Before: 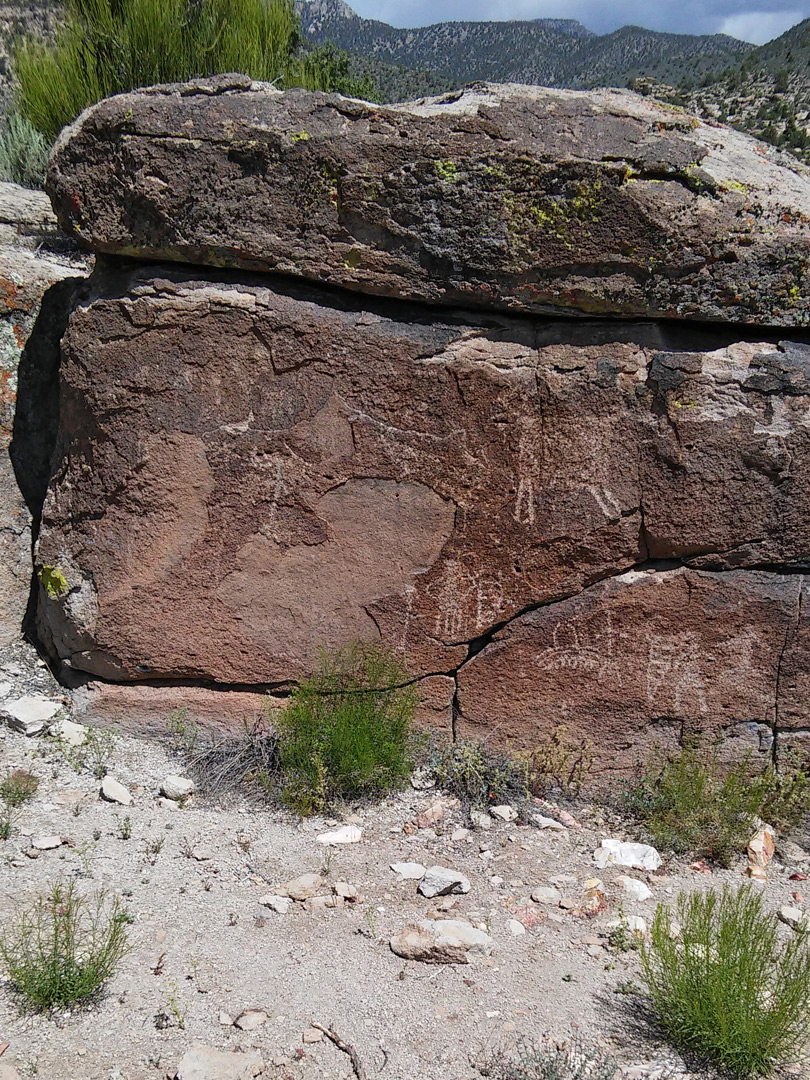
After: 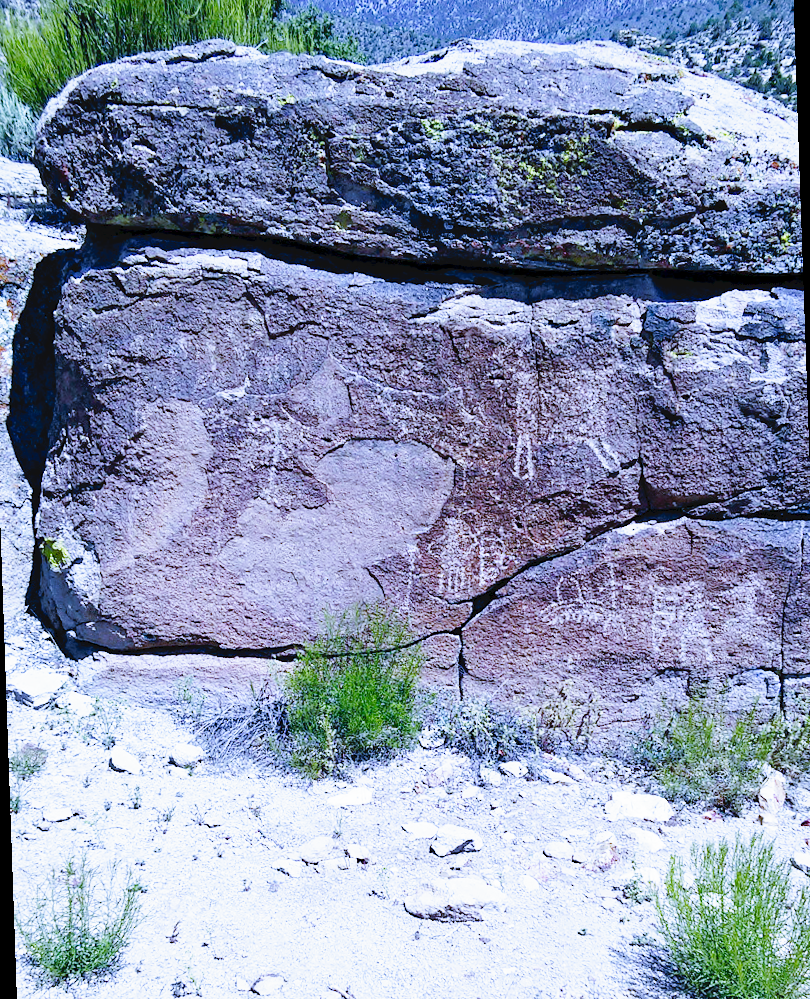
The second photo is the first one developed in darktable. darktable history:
white balance: red 0.766, blue 1.537
rotate and perspective: rotation -2°, crop left 0.022, crop right 0.978, crop top 0.049, crop bottom 0.951
tone curve: curves: ch0 [(0, 0) (0.003, 0.047) (0.011, 0.051) (0.025, 0.051) (0.044, 0.057) (0.069, 0.068) (0.1, 0.076) (0.136, 0.108) (0.177, 0.166) (0.224, 0.229) (0.277, 0.299) (0.335, 0.364) (0.399, 0.46) (0.468, 0.553) (0.543, 0.639) (0.623, 0.724) (0.709, 0.808) (0.801, 0.886) (0.898, 0.954) (1, 1)], preserve colors none
filmic rgb: middle gray luminance 9.23%, black relative exposure -10.55 EV, white relative exposure 3.45 EV, threshold 6 EV, target black luminance 0%, hardness 5.98, latitude 59.69%, contrast 1.087, highlights saturation mix 5%, shadows ↔ highlights balance 29.23%, add noise in highlights 0, preserve chrominance no, color science v3 (2019), use custom middle-gray values true, iterations of high-quality reconstruction 0, contrast in highlights soft, enable highlight reconstruction true
